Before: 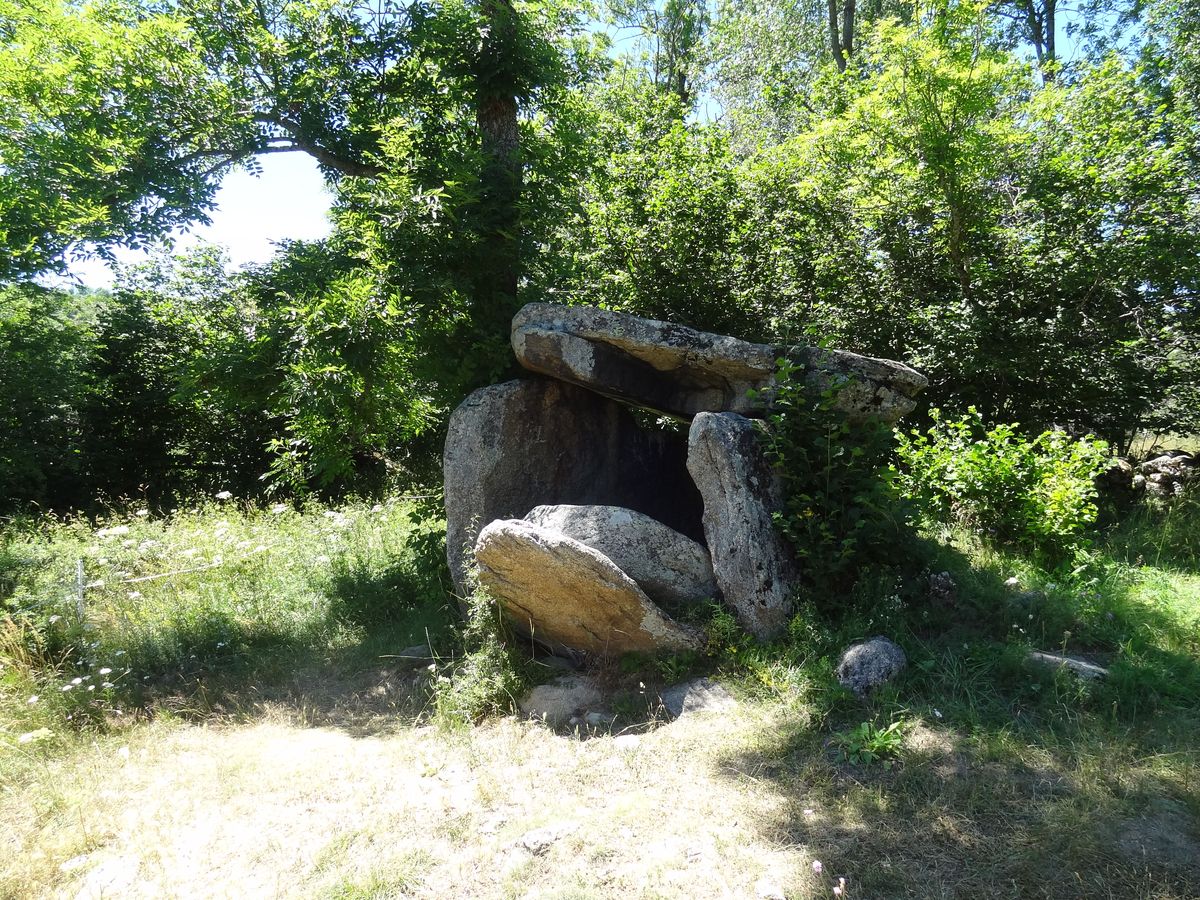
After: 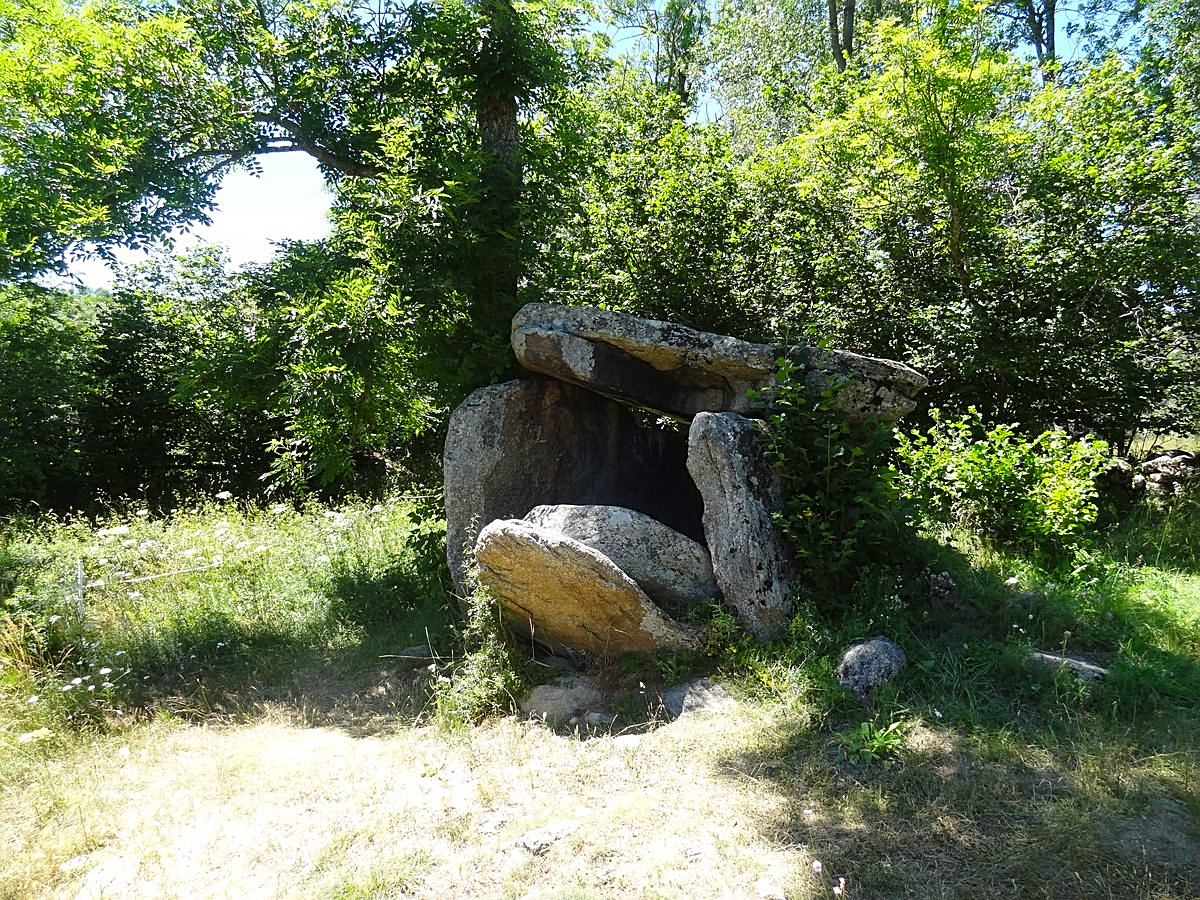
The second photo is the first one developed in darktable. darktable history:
sharpen: on, module defaults
color balance rgb: shadows lift › chroma 0.966%, shadows lift › hue 114.87°, power › chroma 0.225%, power › hue 60.43°, shadows fall-off 102.224%, linear chroma grading › global chroma 0.94%, perceptual saturation grading › global saturation 12.801%, mask middle-gray fulcrum 22.149%
